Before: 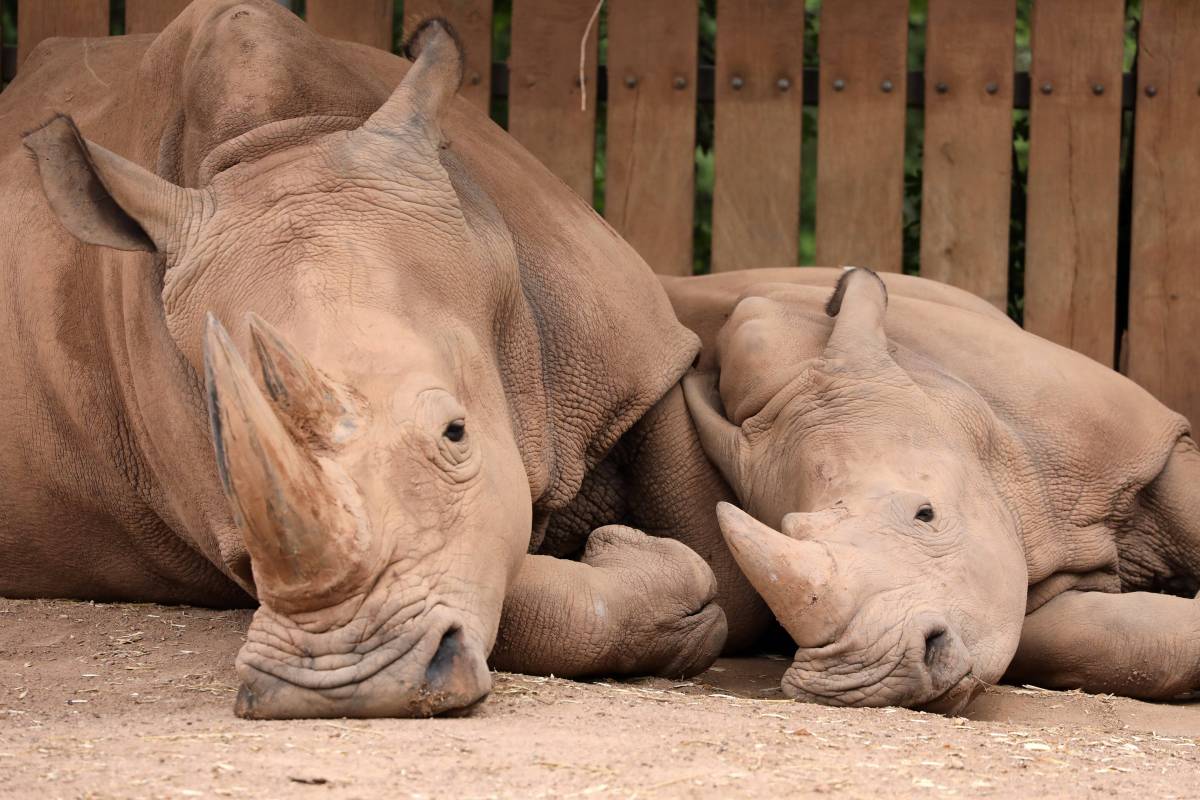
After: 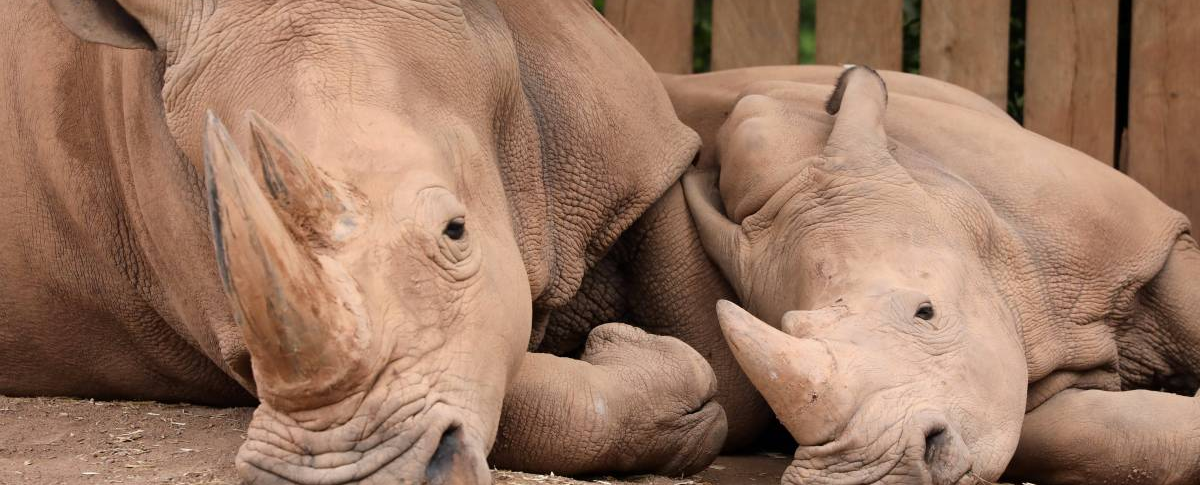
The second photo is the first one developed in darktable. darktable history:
crop and rotate: top 25.254%, bottom 14.001%
